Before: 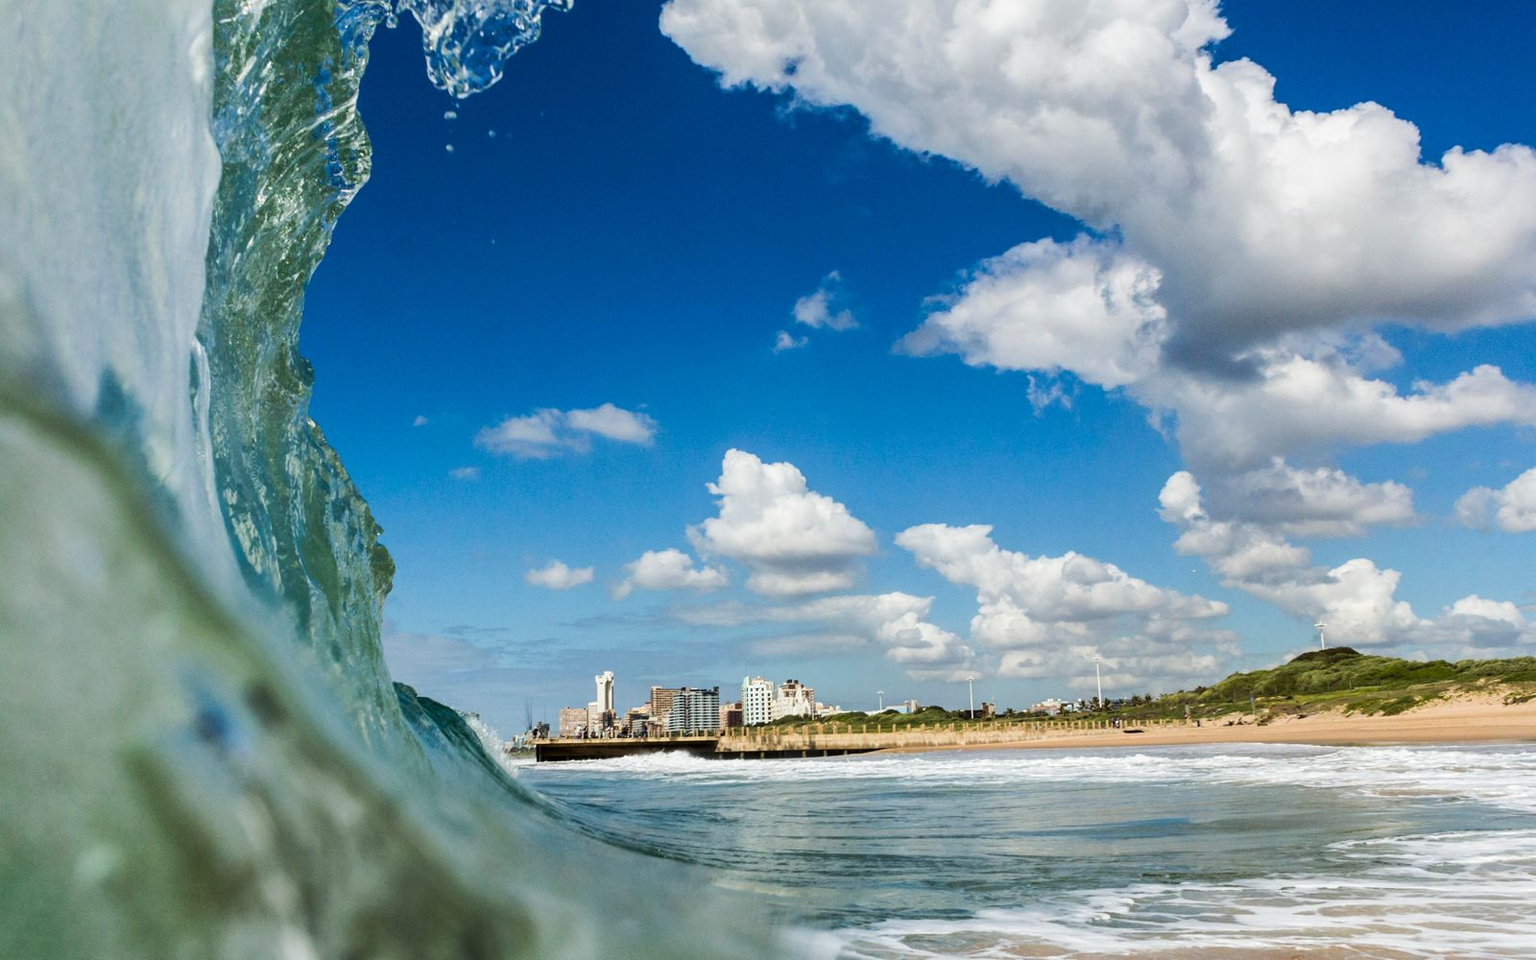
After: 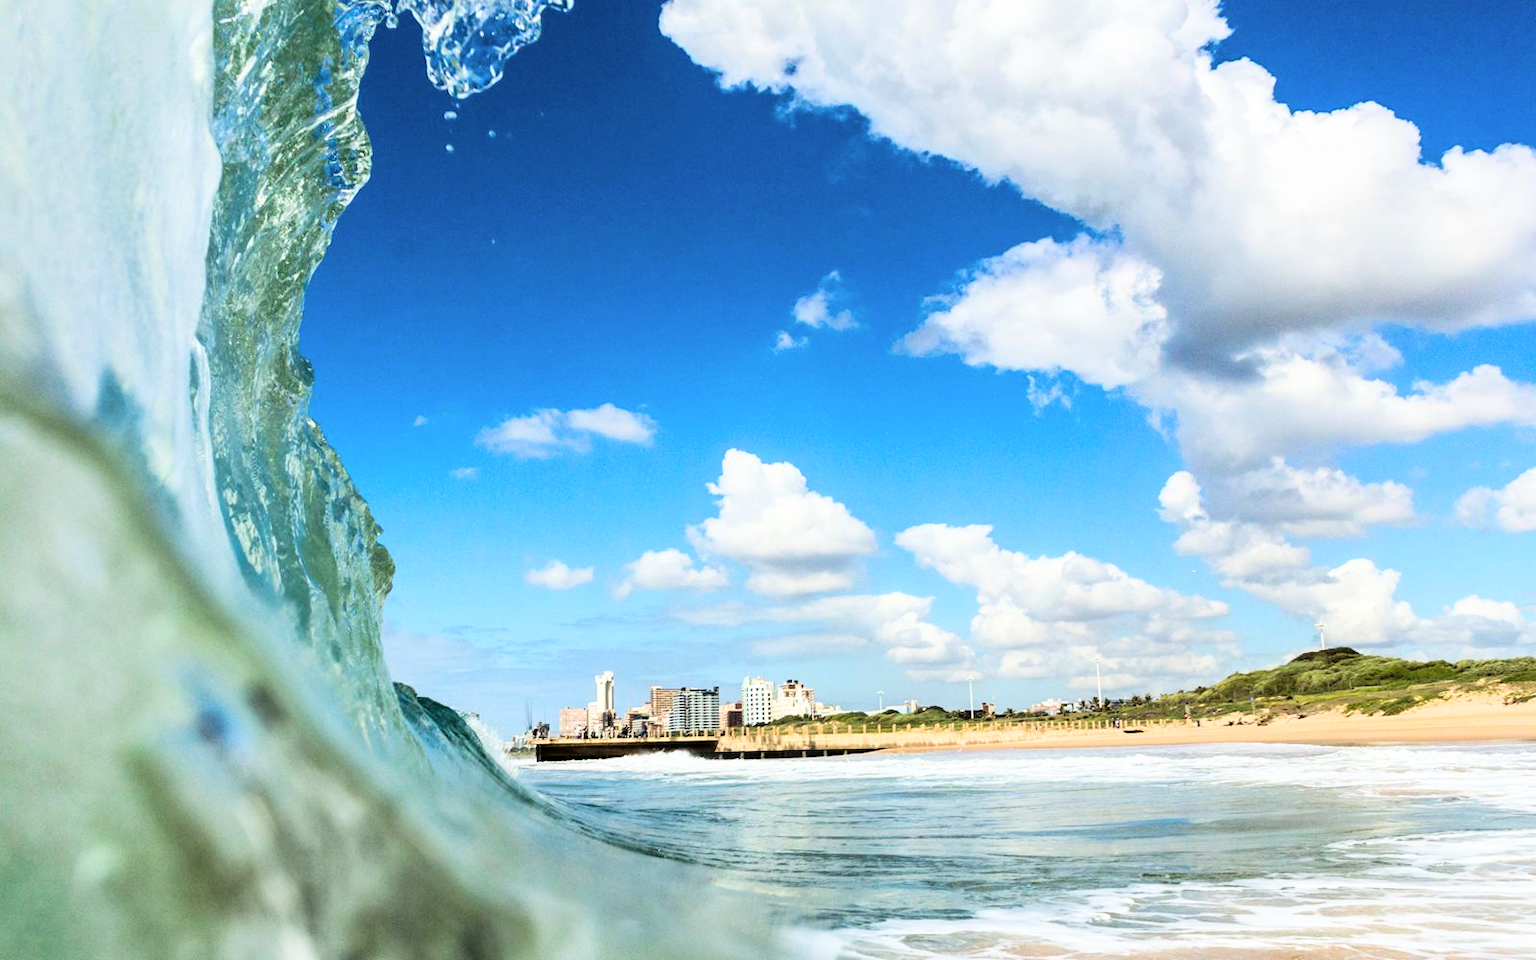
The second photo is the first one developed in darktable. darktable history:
tone equalizer: smoothing diameter 24.96%, edges refinement/feathering 12.27, preserve details guided filter
base curve: curves: ch0 [(0, 0) (0.008, 0.007) (0.022, 0.029) (0.048, 0.089) (0.092, 0.197) (0.191, 0.399) (0.275, 0.534) (0.357, 0.65) (0.477, 0.78) (0.542, 0.833) (0.799, 0.973) (1, 1)]
contrast brightness saturation: saturation -0.058
